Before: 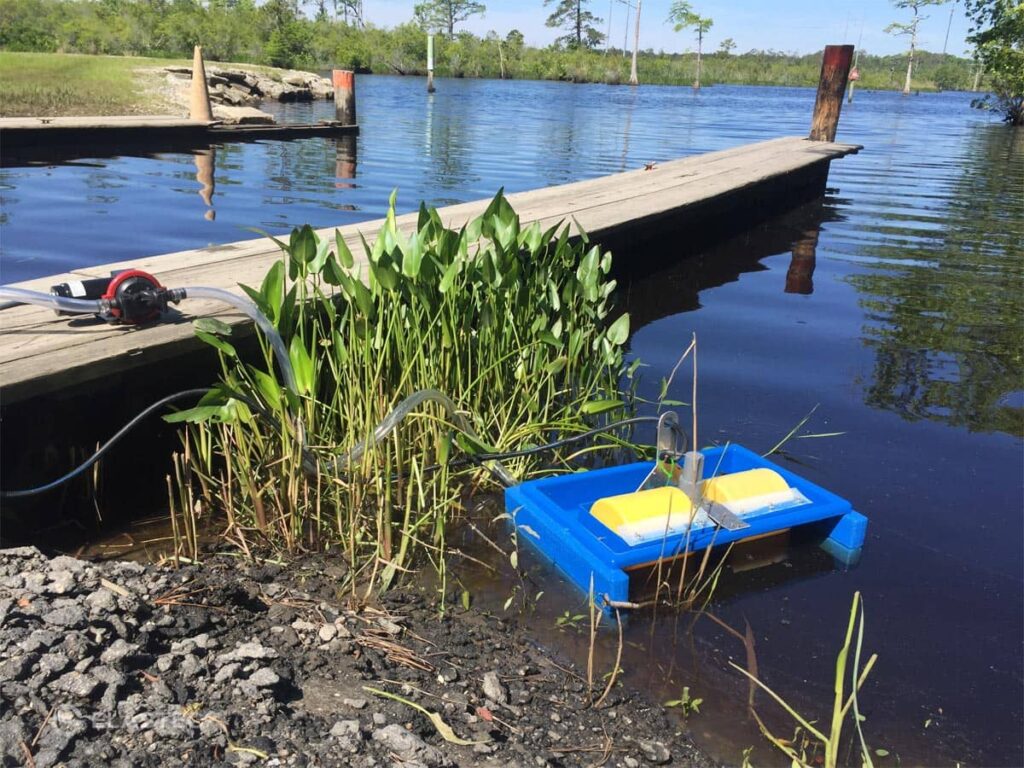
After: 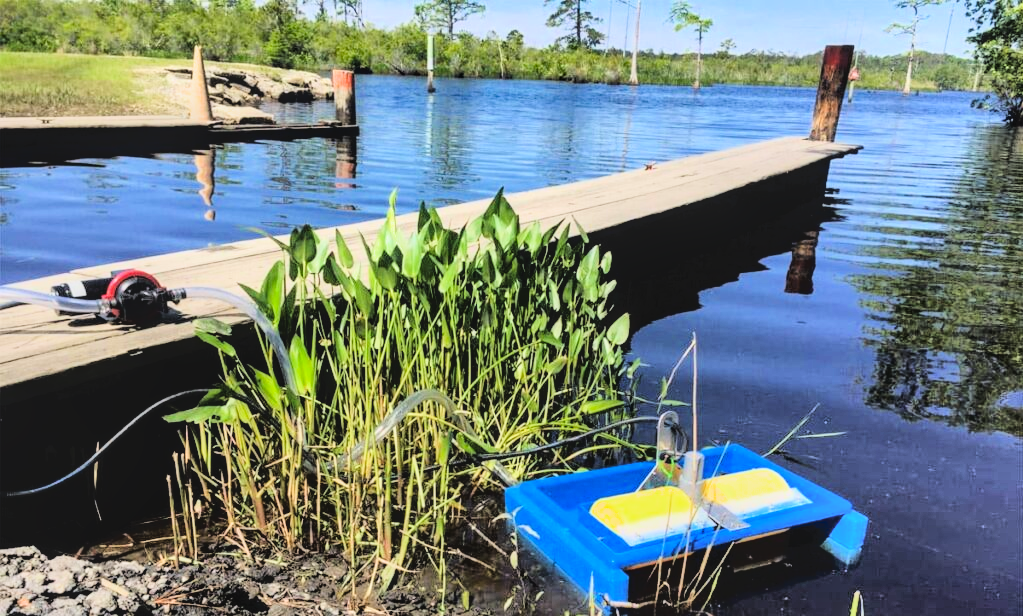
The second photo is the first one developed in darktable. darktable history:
shadows and highlights: shadows 74.79, highlights -61.09, soften with gaussian
local contrast: detail 109%
color balance rgb: power › hue 71.33°, perceptual saturation grading › global saturation 0.873%, perceptual brilliance grading › global brilliance 19.684%, perceptual brilliance grading › shadows -39.289%
crop: bottom 19.583%
exposure: black level correction 0.002, exposure -0.097 EV, compensate exposure bias true, compensate highlight preservation false
tone equalizer: -8 EV -0.739 EV, -7 EV -0.668 EV, -6 EV -0.618 EV, -5 EV -0.362 EV, -3 EV 0.403 EV, -2 EV 0.6 EV, -1 EV 0.684 EV, +0 EV 0.739 EV
tone curve: curves: ch0 [(0, 0) (0.003, 0.03) (0.011, 0.032) (0.025, 0.035) (0.044, 0.038) (0.069, 0.041) (0.1, 0.058) (0.136, 0.091) (0.177, 0.133) (0.224, 0.181) (0.277, 0.268) (0.335, 0.363) (0.399, 0.461) (0.468, 0.554) (0.543, 0.633) (0.623, 0.709) (0.709, 0.784) (0.801, 0.869) (0.898, 0.938) (1, 1)], color space Lab, linked channels, preserve colors none
filmic rgb: black relative exposure -6.59 EV, white relative exposure 4.7 EV, threshold 2.95 EV, hardness 3.14, contrast 0.805, color science v6 (2022), enable highlight reconstruction true
